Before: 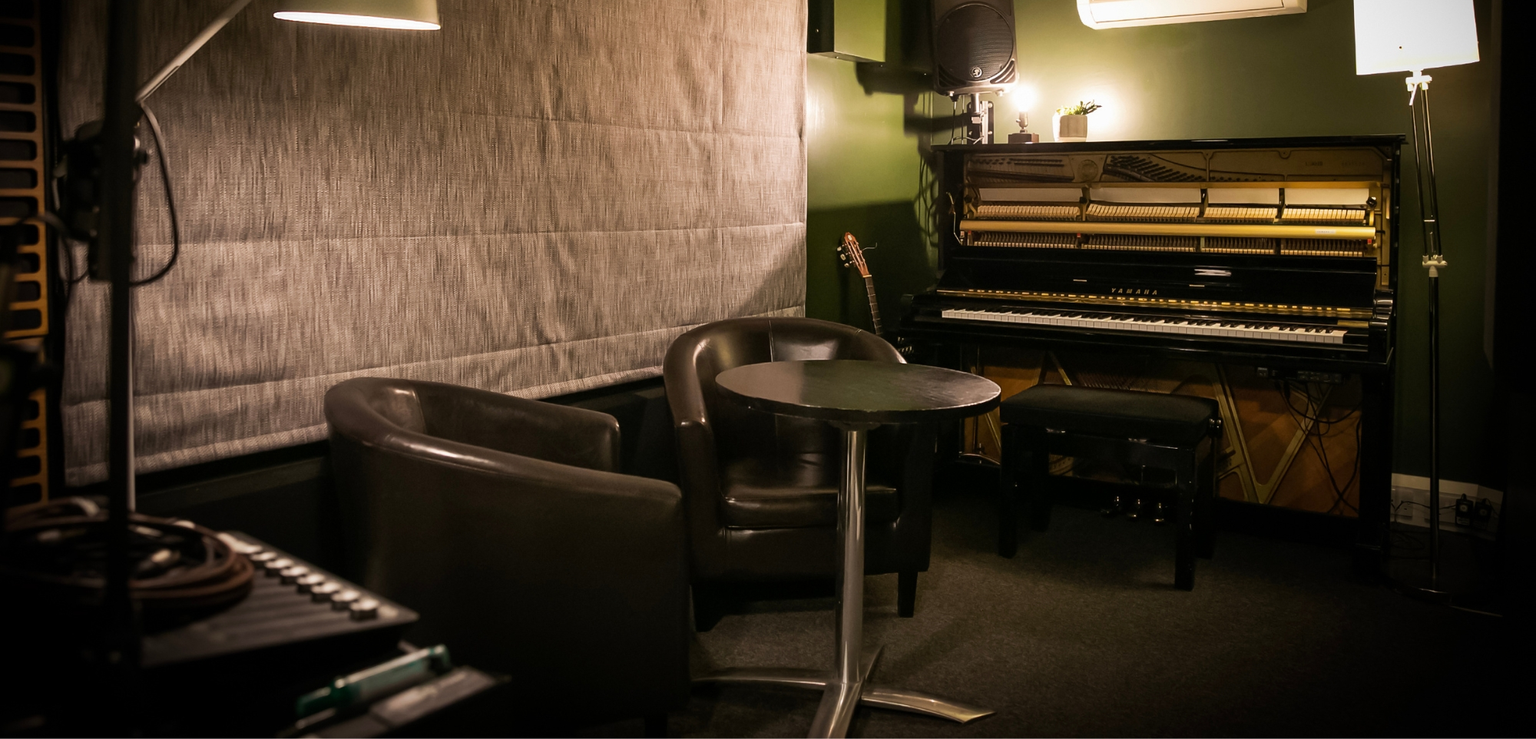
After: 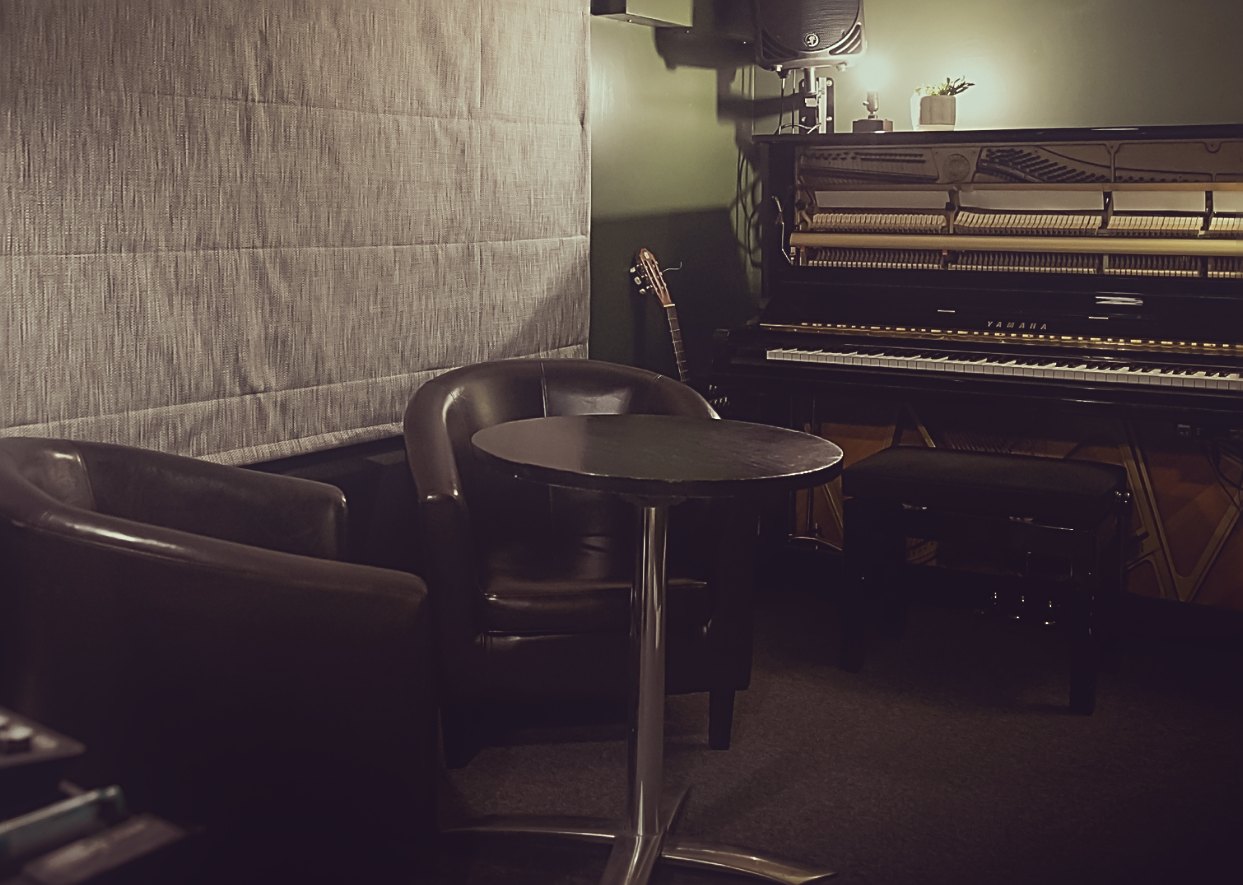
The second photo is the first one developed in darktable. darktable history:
crop and rotate: left 23.027%, top 5.622%, right 14.806%, bottom 2.315%
shadows and highlights: shadows -54.48, highlights 86.17, soften with gaussian
sharpen: radius 2.534, amount 0.631
color correction: highlights a* -20.2, highlights b* 21.03, shadows a* 19.5, shadows b* -20.39, saturation 0.459
contrast equalizer: octaves 7, y [[0.5, 0.5, 0.478, 0.5, 0.5, 0.5], [0.5 ×6], [0.5 ×6], [0 ×6], [0 ×6]]
contrast brightness saturation: contrast -0.27
